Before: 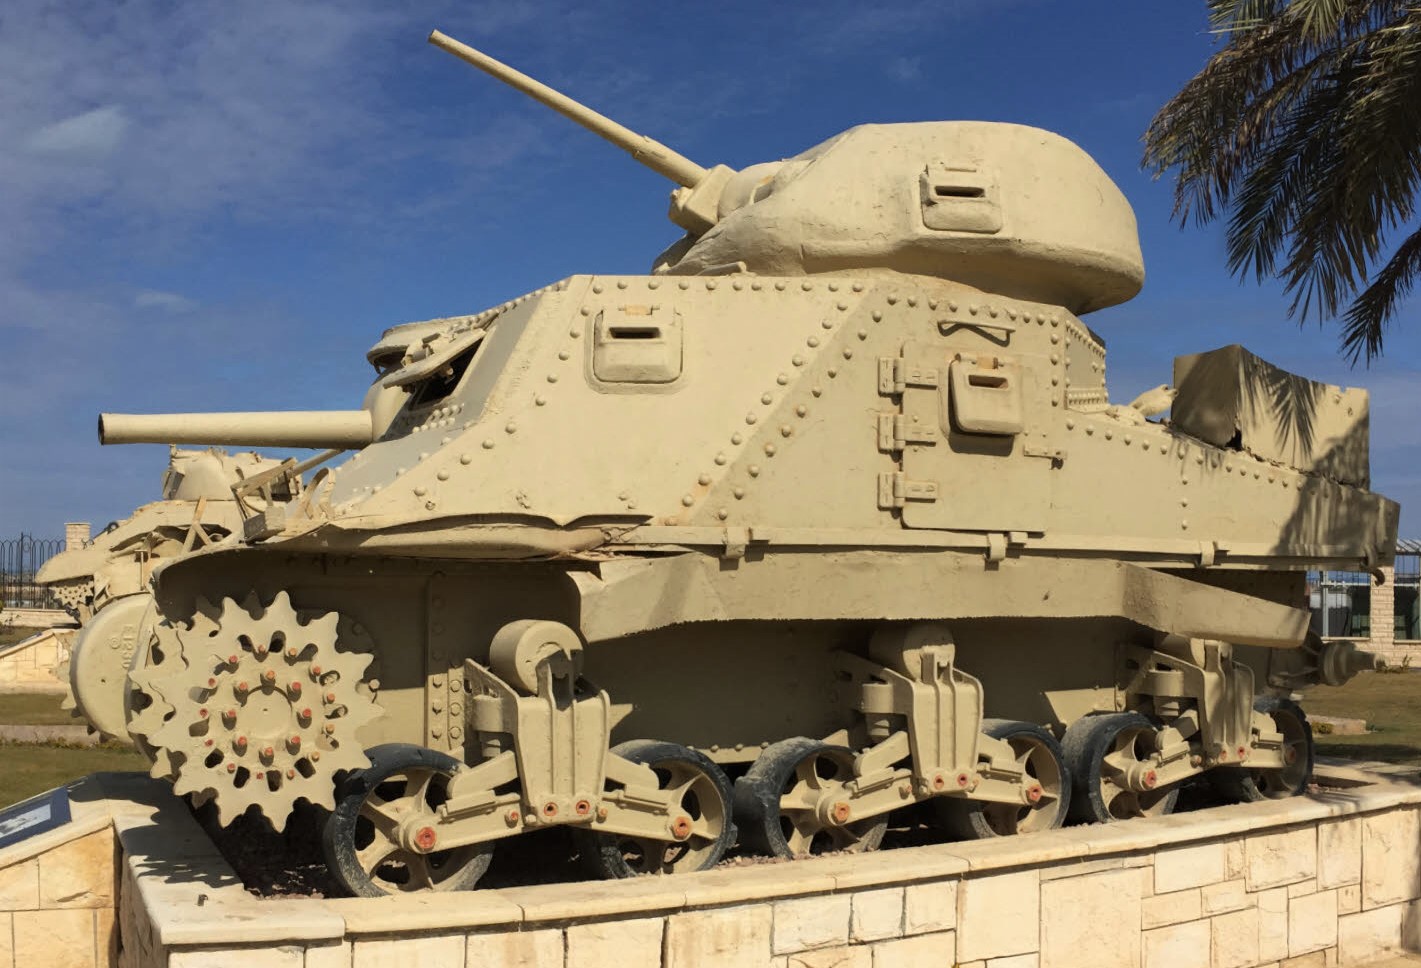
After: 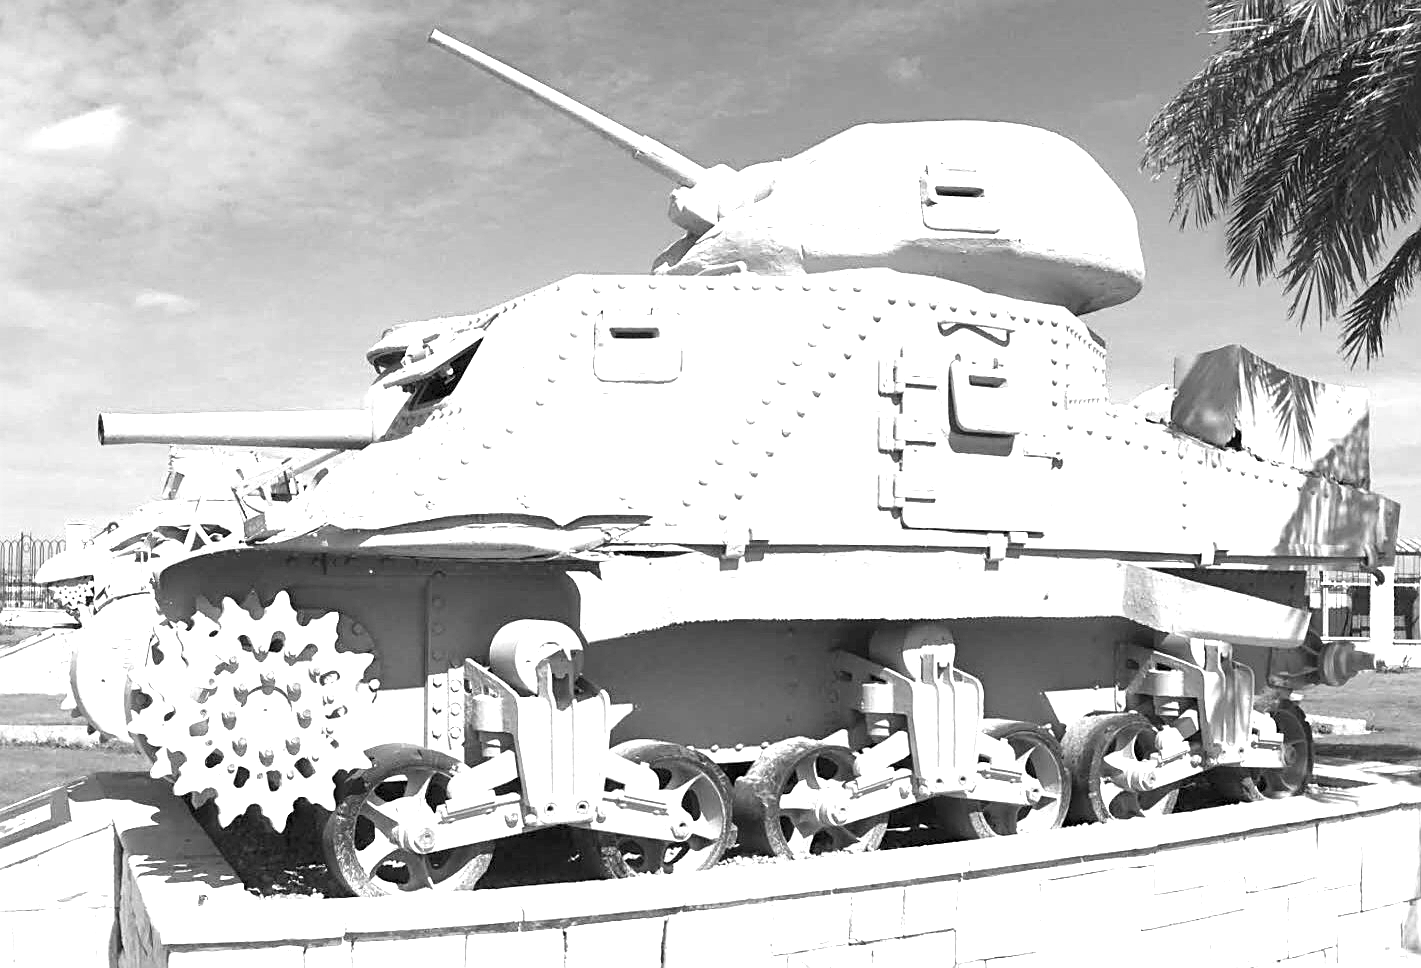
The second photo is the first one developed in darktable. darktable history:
sharpen: on, module defaults
exposure: exposure 2.003 EV, compensate highlight preservation false
monochrome: on, module defaults
